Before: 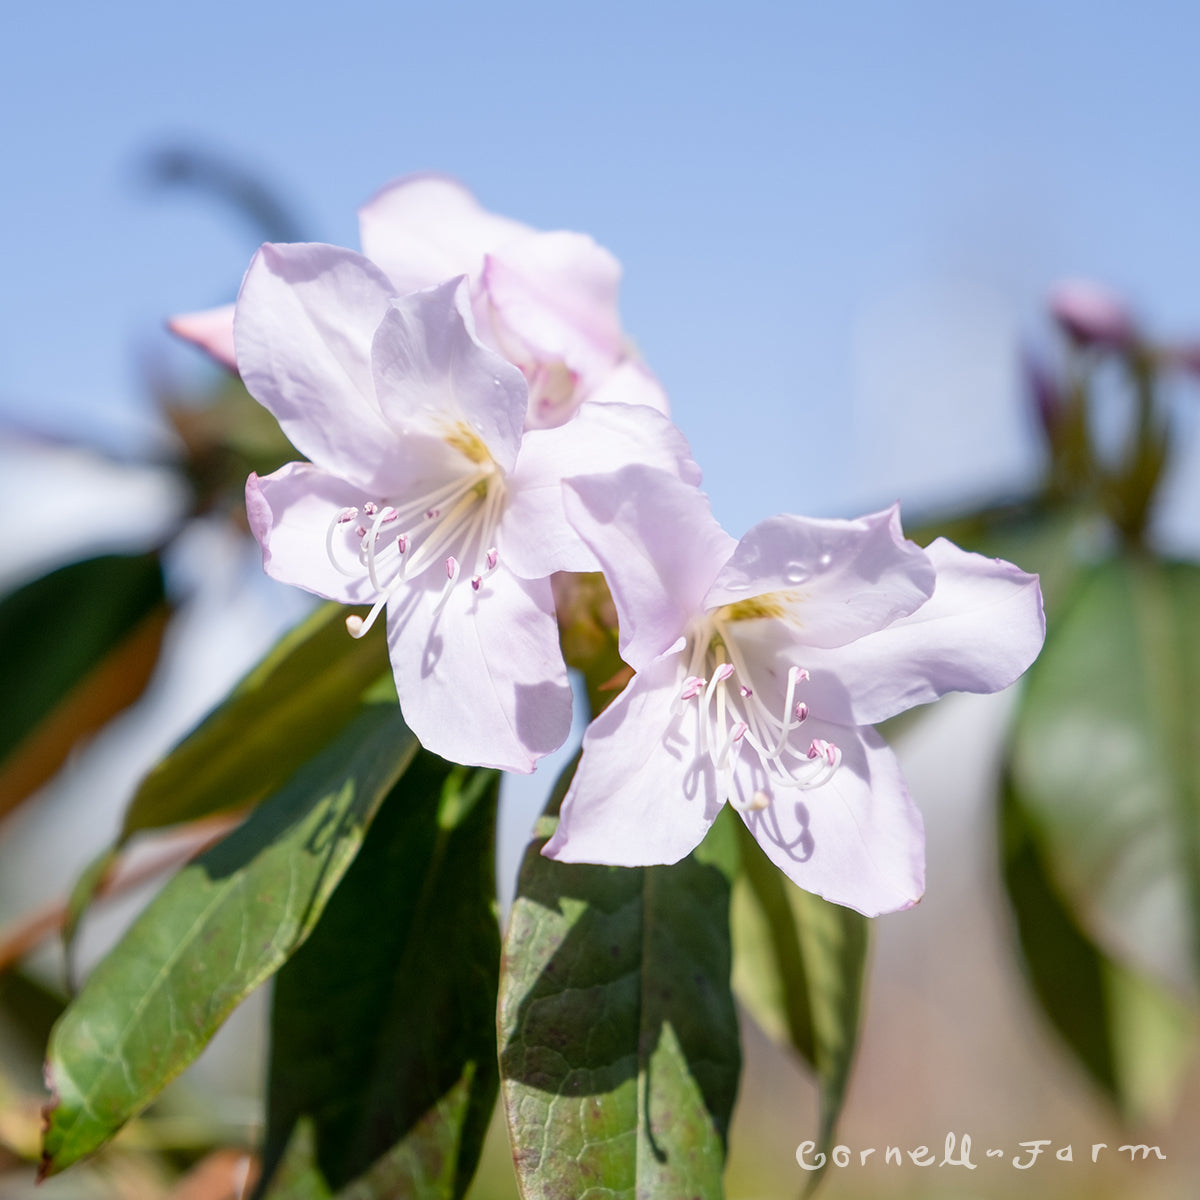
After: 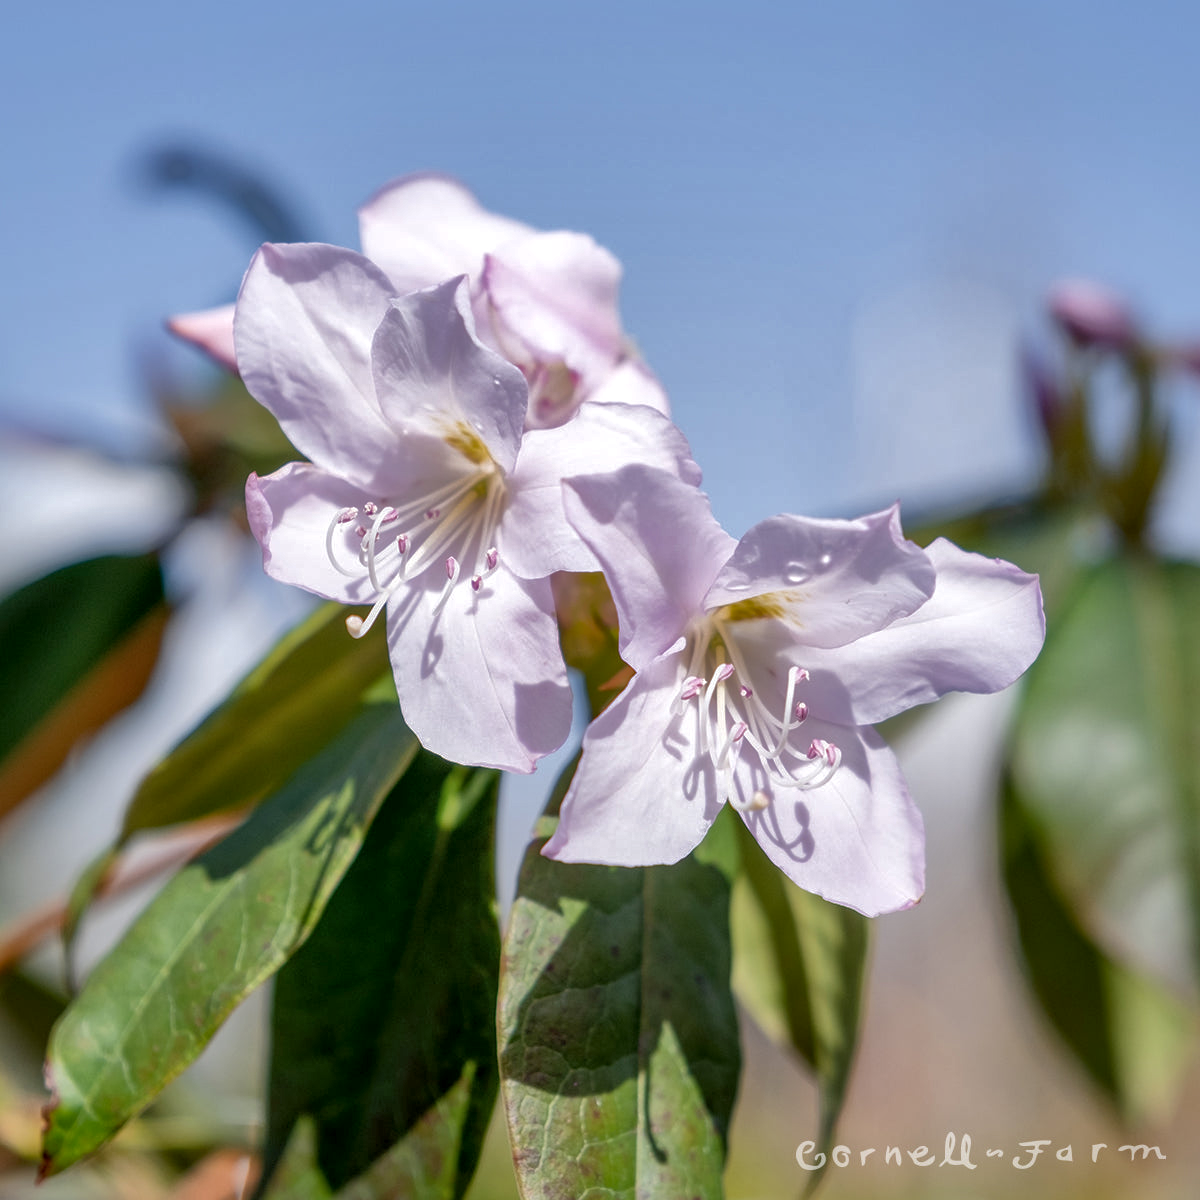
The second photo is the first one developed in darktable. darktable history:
local contrast: detail 130%
shadows and highlights: highlights -59.93
